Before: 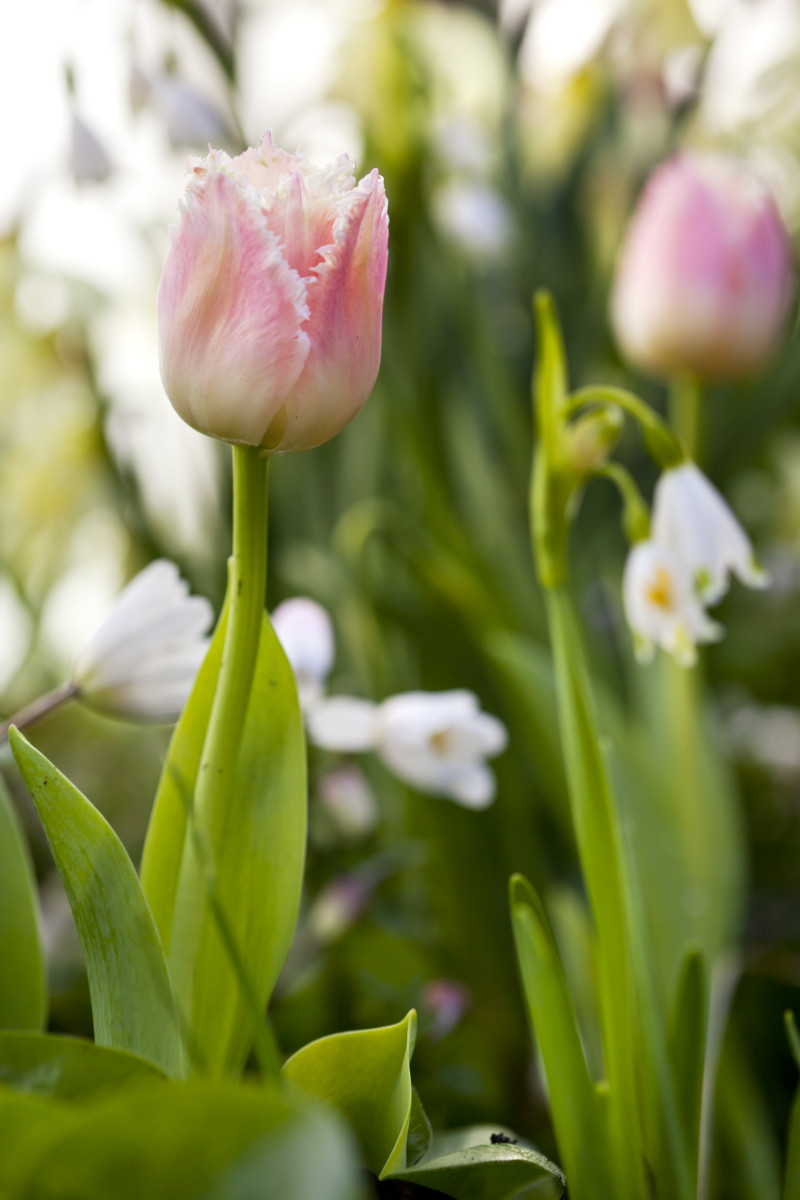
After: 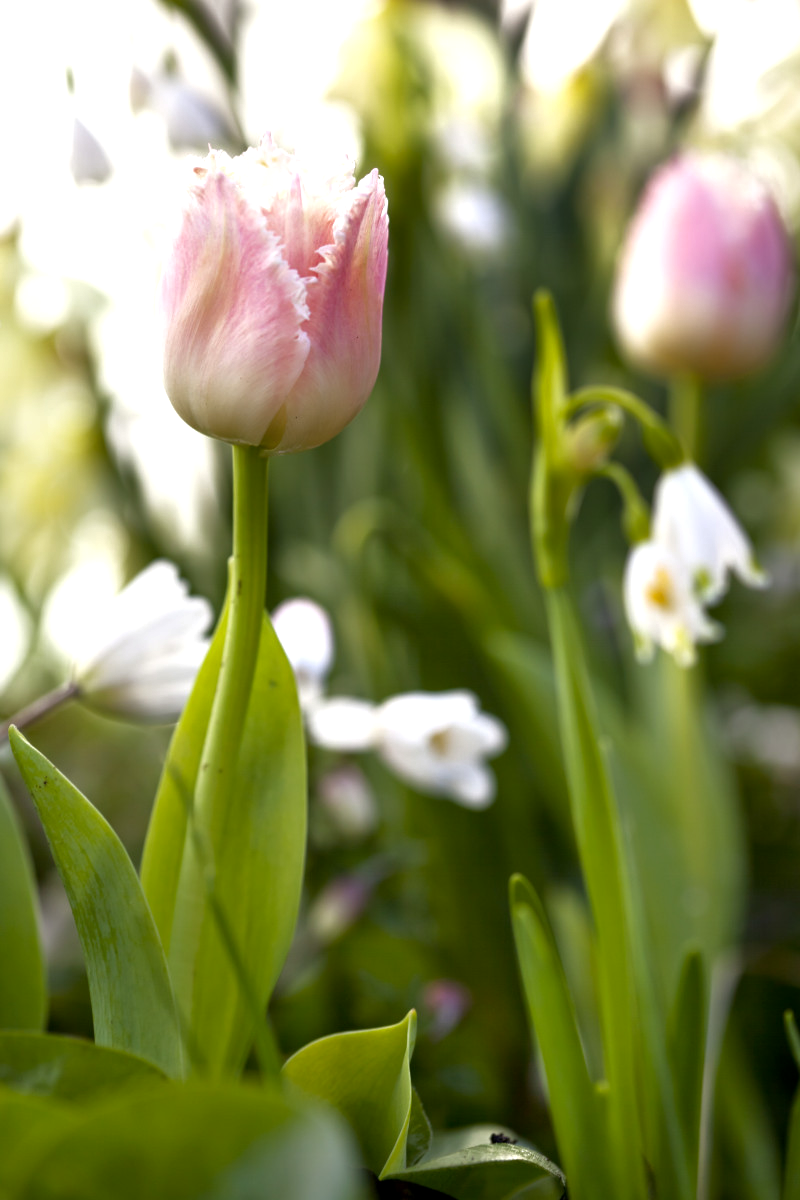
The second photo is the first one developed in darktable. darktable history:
exposure: black level correction 0.001, compensate exposure bias true, compensate highlight preservation false
tone equalizer: -8 EV 0.001 EV, -7 EV -0.003 EV, -6 EV 0.003 EV, -5 EV -0.027 EV, -4 EV -0.134 EV, -3 EV -0.193 EV, -2 EV 0.23 EV, -1 EV 0.716 EV, +0 EV 0.487 EV, edges refinement/feathering 500, mask exposure compensation -1.57 EV, preserve details guided filter
